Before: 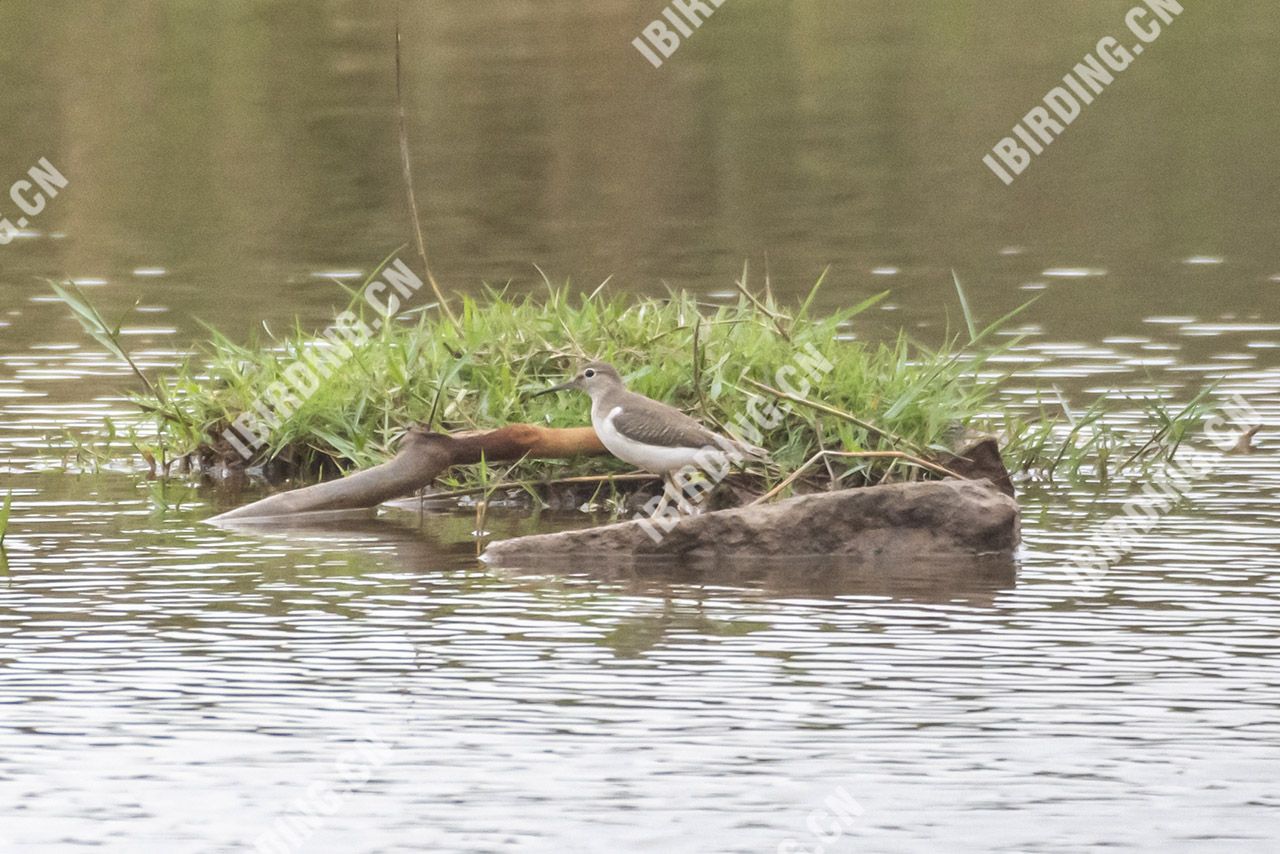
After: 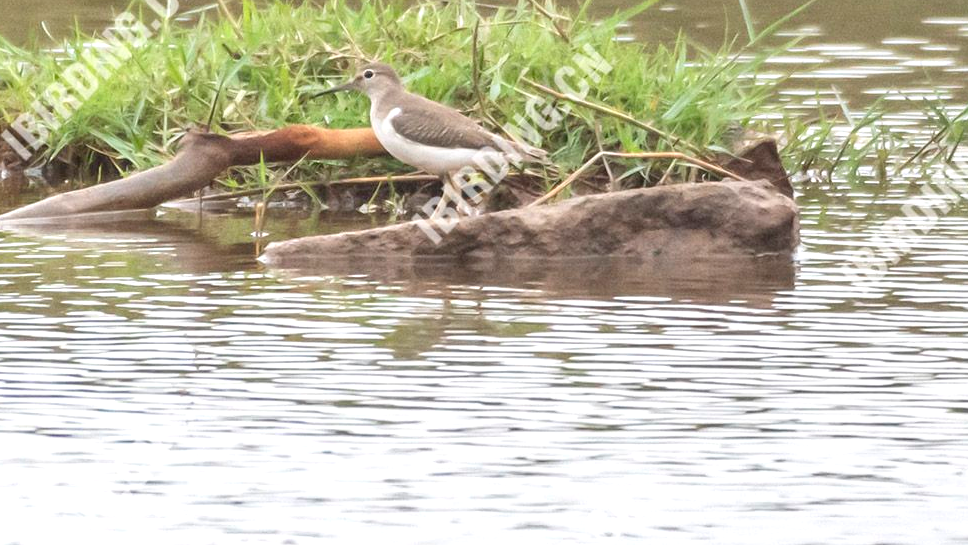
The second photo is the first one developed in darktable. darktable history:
crop and rotate: left 17.299%, top 35.115%, right 7.015%, bottom 1.024%
exposure: black level correction 0, compensate exposure bias true, compensate highlight preservation false
